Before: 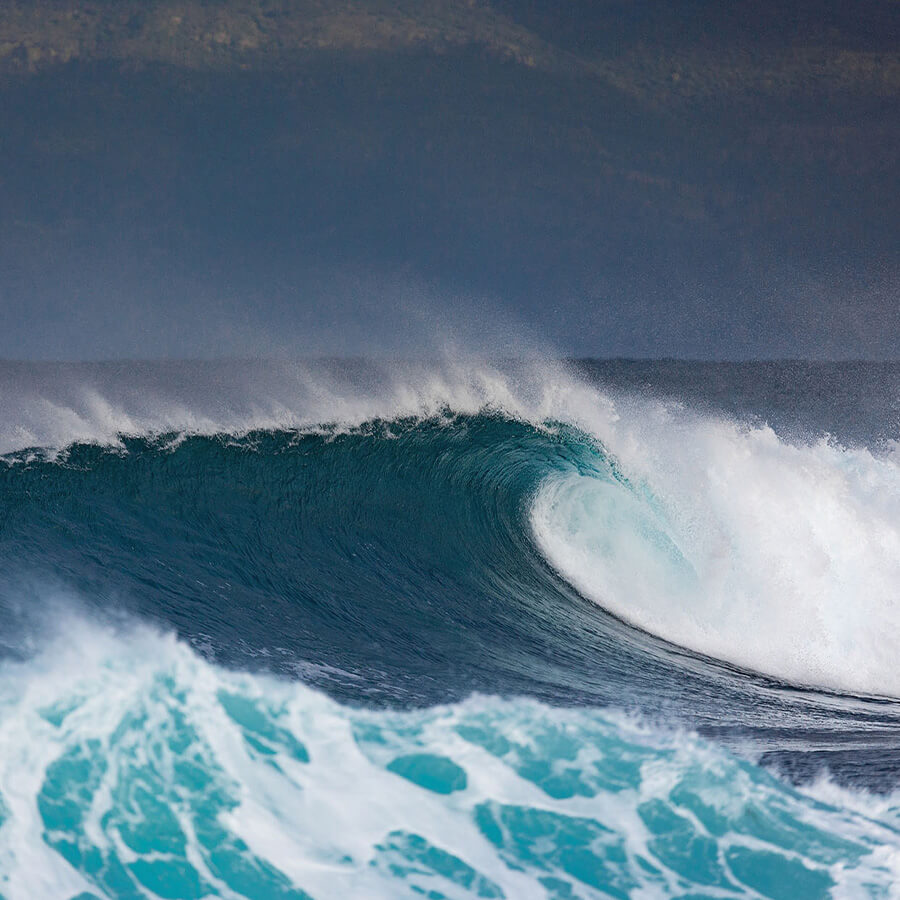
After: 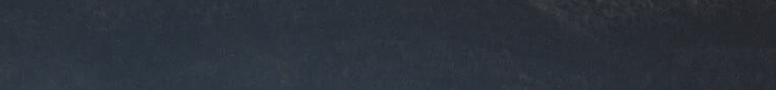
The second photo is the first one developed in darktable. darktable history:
crop and rotate: left 9.644%, top 9.491%, right 6.021%, bottom 80.509%
sharpen: amount 0.2
white balance: emerald 1
color zones: curves: ch0 [(0.035, 0.242) (0.25, 0.5) (0.384, 0.214) (0.488, 0.255) (0.75, 0.5)]; ch1 [(0.063, 0.379) (0.25, 0.5) (0.354, 0.201) (0.489, 0.085) (0.729, 0.271)]; ch2 [(0.25, 0.5) (0.38, 0.517) (0.442, 0.51) (0.735, 0.456)]
tone curve: curves: ch0 [(0, 0) (0.003, 0.19) (0.011, 0.192) (0.025, 0.192) (0.044, 0.194) (0.069, 0.196) (0.1, 0.197) (0.136, 0.198) (0.177, 0.216) (0.224, 0.236) (0.277, 0.269) (0.335, 0.331) (0.399, 0.418) (0.468, 0.515) (0.543, 0.621) (0.623, 0.725) (0.709, 0.804) (0.801, 0.859) (0.898, 0.913) (1, 1)], preserve colors none
levels: levels [0.044, 0.475, 0.791]
rotate and perspective: lens shift (vertical) 0.048, lens shift (horizontal) -0.024, automatic cropping off
